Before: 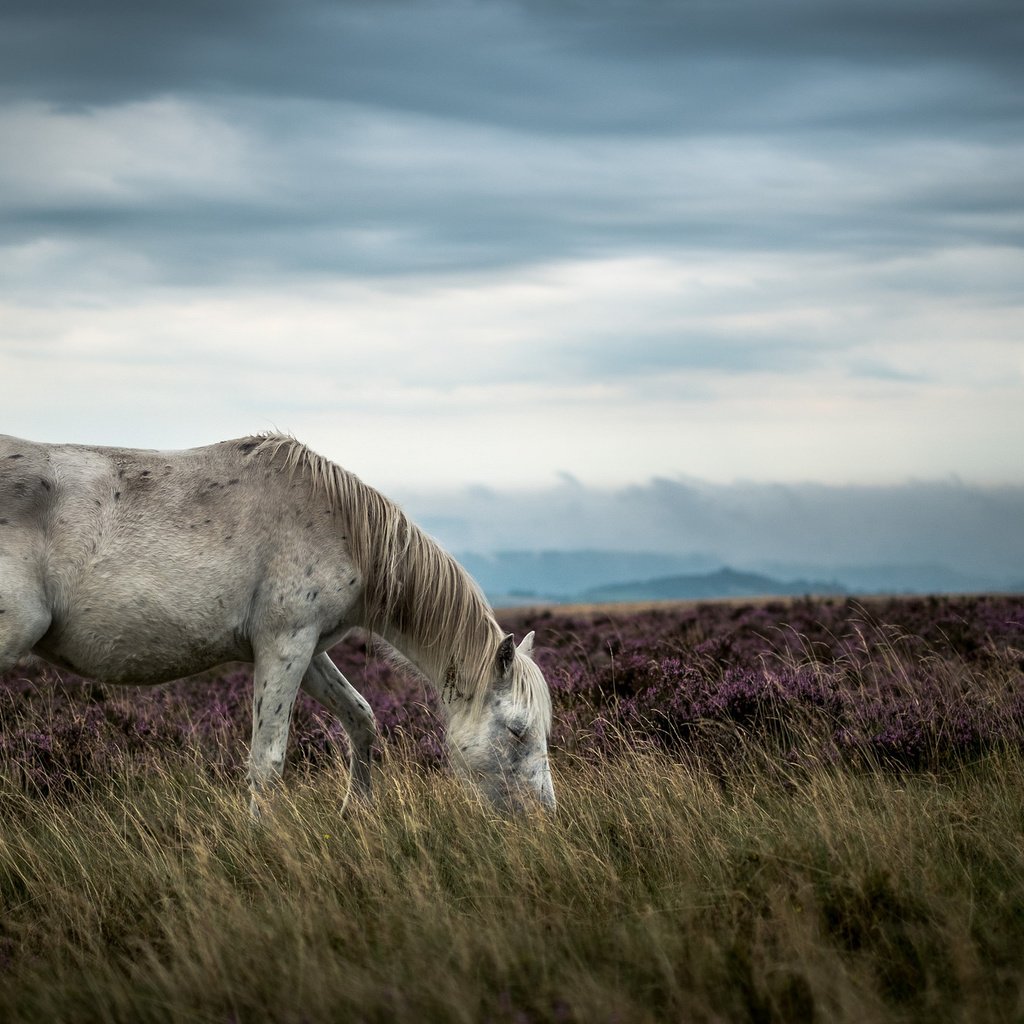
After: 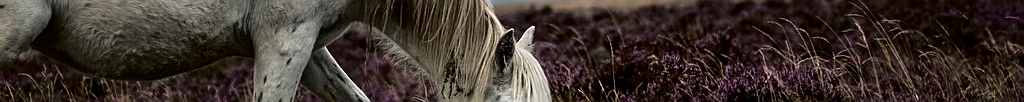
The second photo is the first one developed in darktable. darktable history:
crop and rotate: top 59.084%, bottom 30.916%
fill light: exposure -2 EV, width 8.6
sharpen: radius 1.967
